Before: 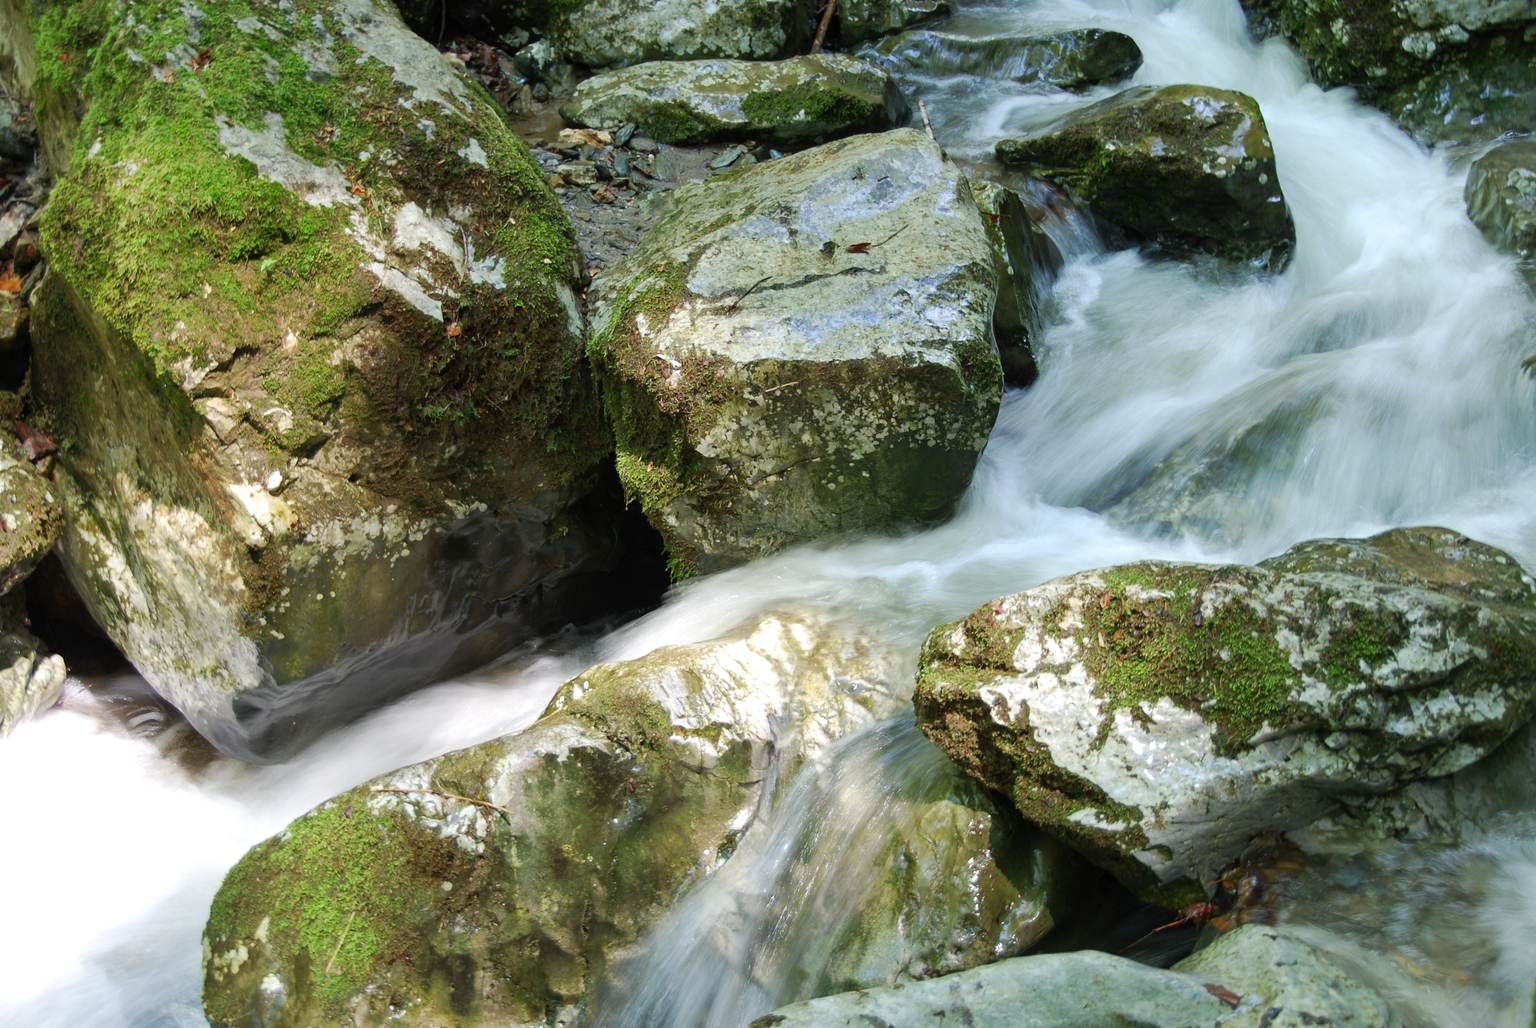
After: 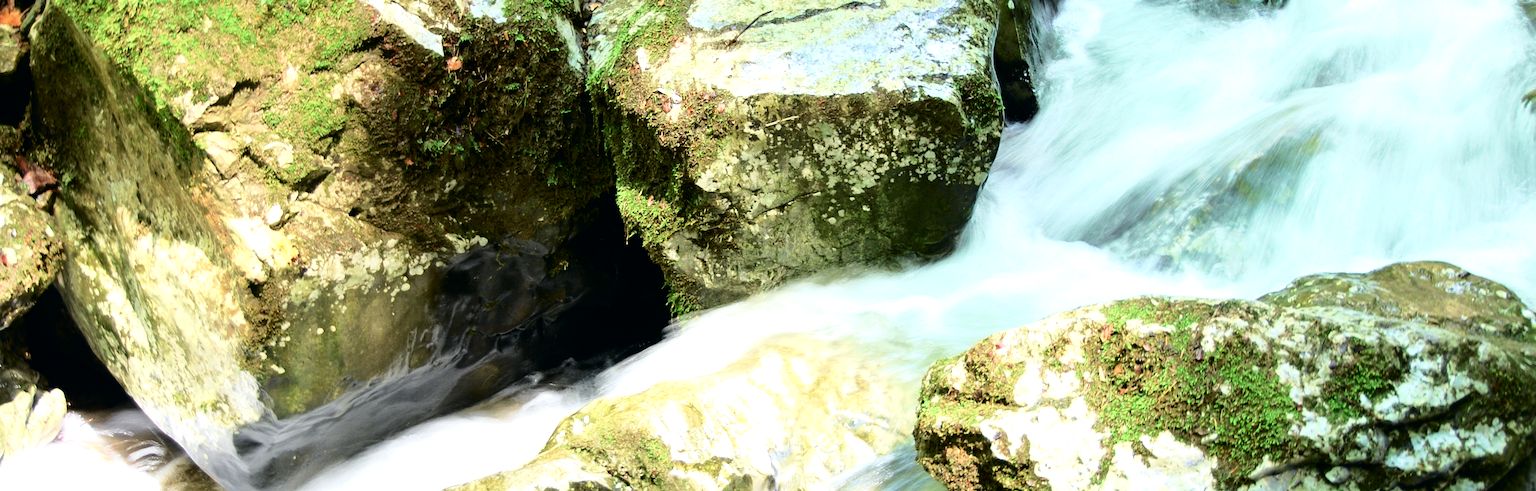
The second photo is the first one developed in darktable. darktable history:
crop and rotate: top 25.913%, bottom 26.279%
tone curve: curves: ch0 [(0, 0) (0.035, 0.017) (0.131, 0.108) (0.279, 0.279) (0.476, 0.554) (0.617, 0.693) (0.704, 0.77) (0.801, 0.854) (0.895, 0.927) (1, 0.976)]; ch1 [(0, 0) (0.318, 0.278) (0.444, 0.427) (0.493, 0.488) (0.504, 0.497) (0.537, 0.538) (0.594, 0.616) (0.746, 0.764) (1, 1)]; ch2 [(0, 0) (0.316, 0.292) (0.381, 0.37) (0.423, 0.448) (0.476, 0.482) (0.502, 0.495) (0.529, 0.547) (0.583, 0.608) (0.639, 0.657) (0.7, 0.7) (0.861, 0.808) (1, 0.951)], color space Lab, independent channels, preserve colors none
tone equalizer: -8 EV -1.07 EV, -7 EV -1.05 EV, -6 EV -0.849 EV, -5 EV -0.595 EV, -3 EV 0.611 EV, -2 EV 0.864 EV, -1 EV 1 EV, +0 EV 1.08 EV
